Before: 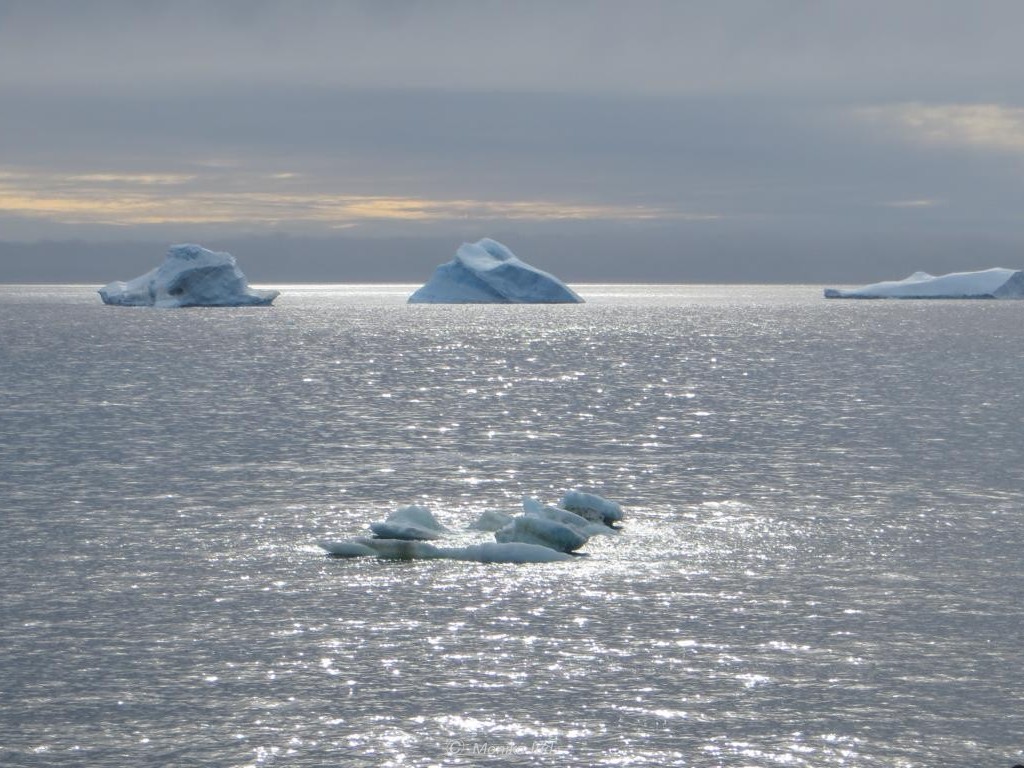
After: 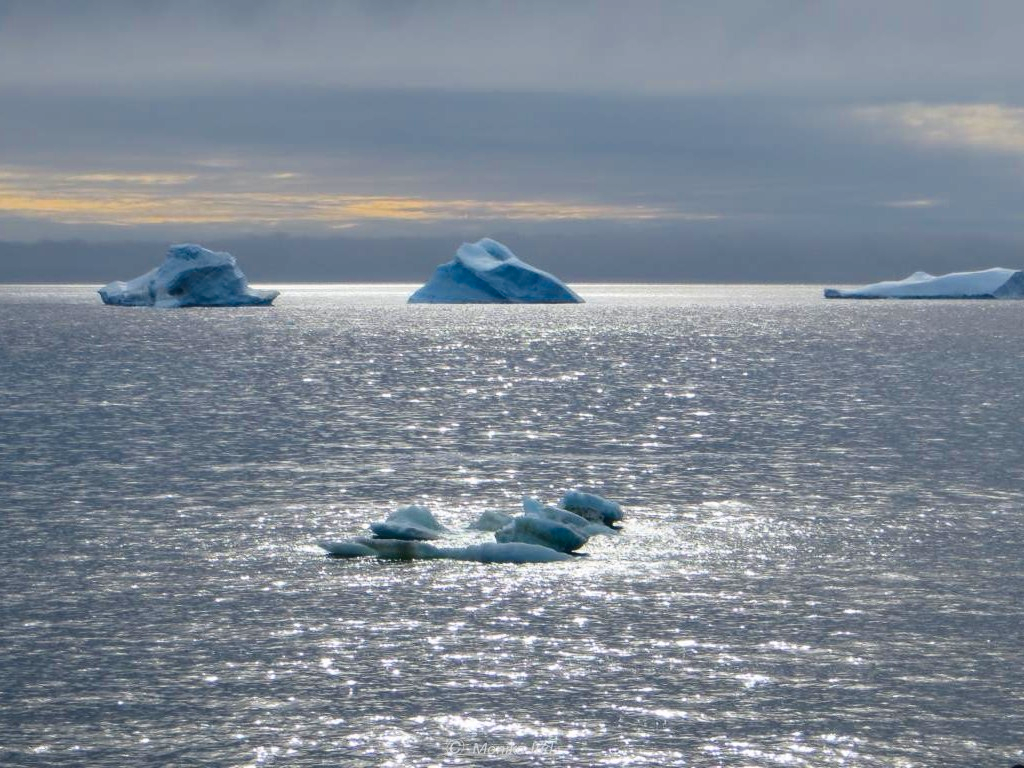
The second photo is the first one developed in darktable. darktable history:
color zones: curves: ch0 [(0, 0.425) (0.143, 0.422) (0.286, 0.42) (0.429, 0.419) (0.571, 0.419) (0.714, 0.42) (0.857, 0.422) (1, 0.425)]; ch1 [(0, 0.666) (0.143, 0.669) (0.286, 0.671) (0.429, 0.67) (0.571, 0.67) (0.714, 0.67) (0.857, 0.67) (1, 0.666)]
contrast brightness saturation: contrast 0.199, brightness -0.108, saturation 0.099
